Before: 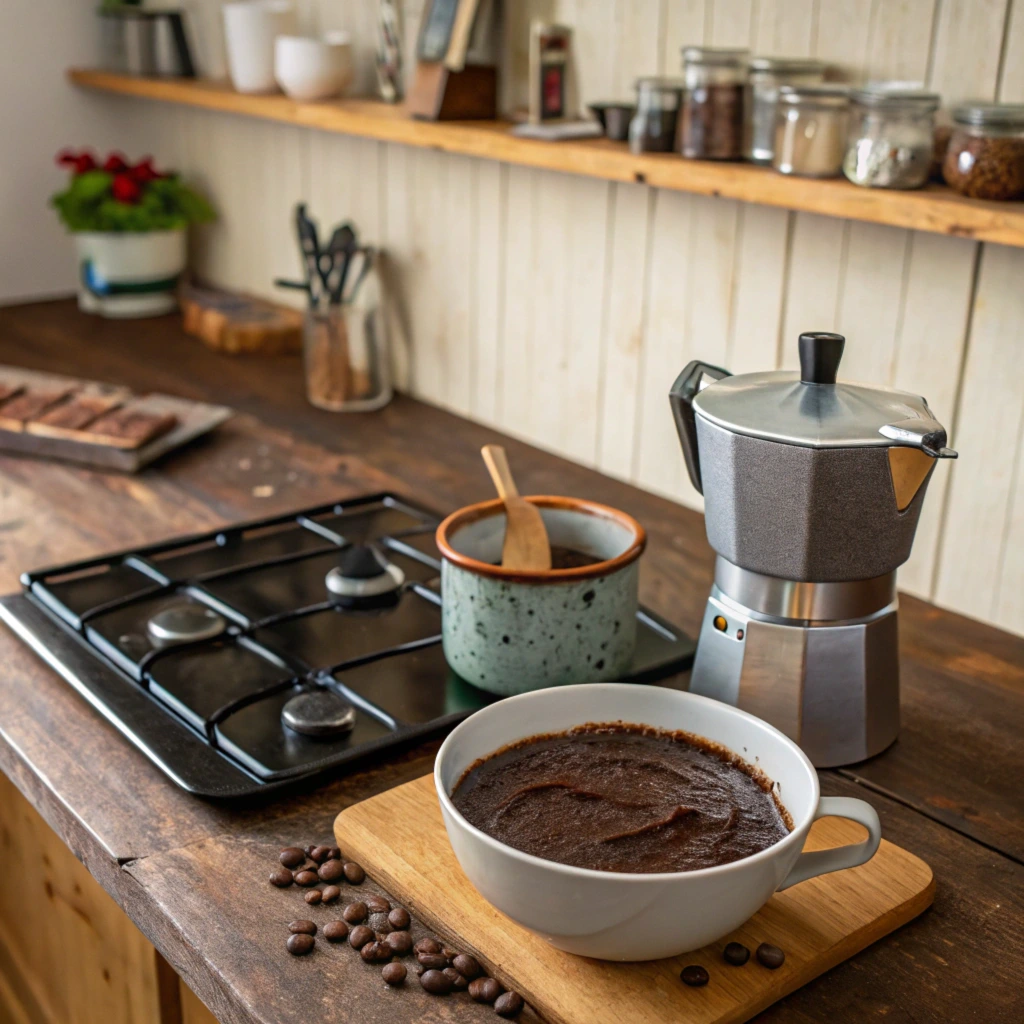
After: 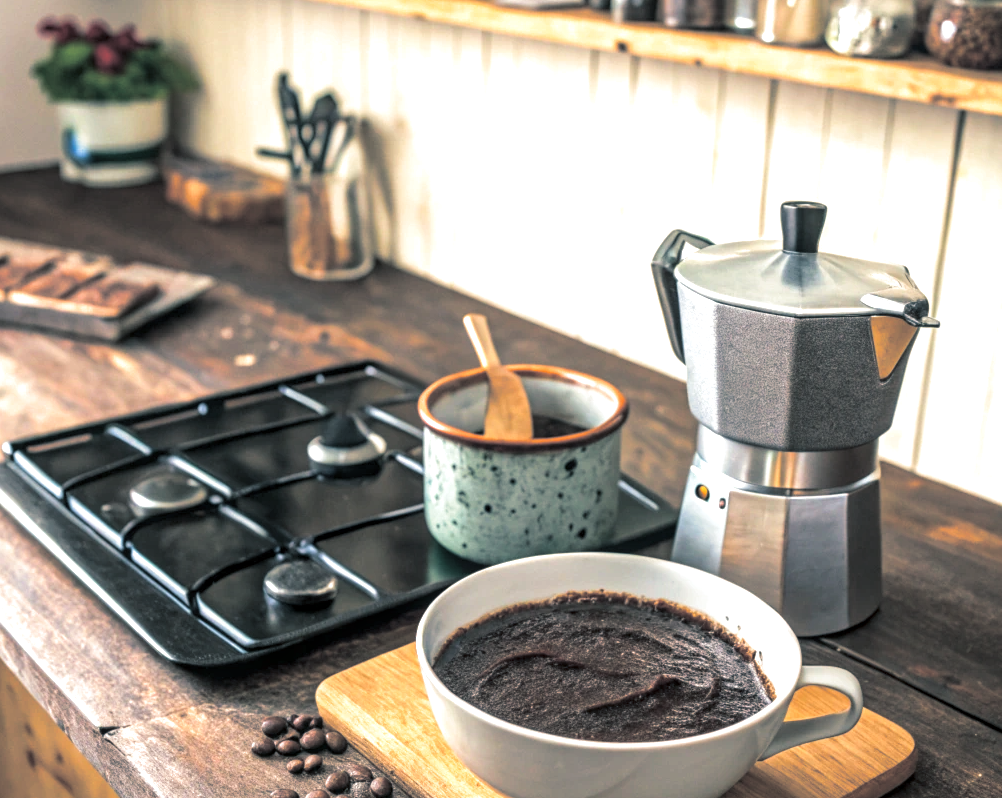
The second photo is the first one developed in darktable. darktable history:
crop and rotate: left 1.814%, top 12.818%, right 0.25%, bottom 9.225%
exposure: black level correction 0, exposure 0.95 EV, compensate exposure bias true, compensate highlight preservation false
split-toning: shadows › hue 205.2°, shadows › saturation 0.29, highlights › hue 50.4°, highlights › saturation 0.38, balance -49.9
local contrast: on, module defaults
